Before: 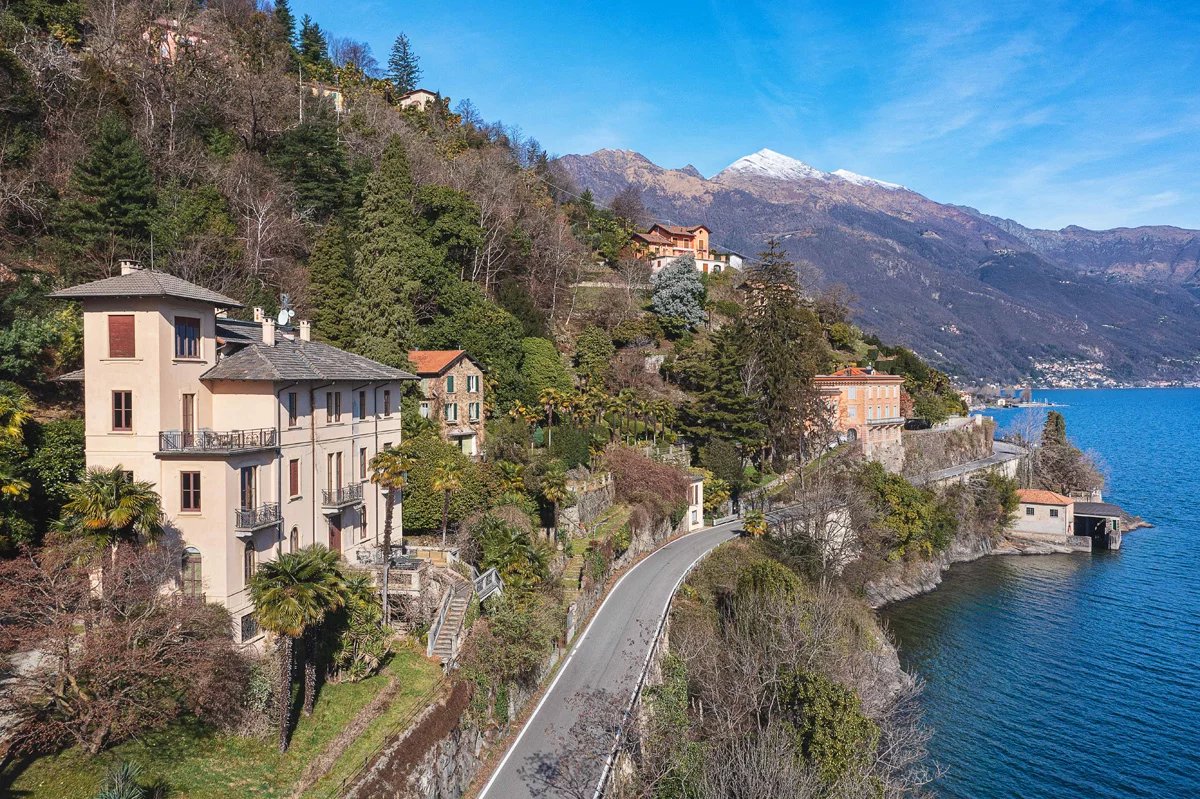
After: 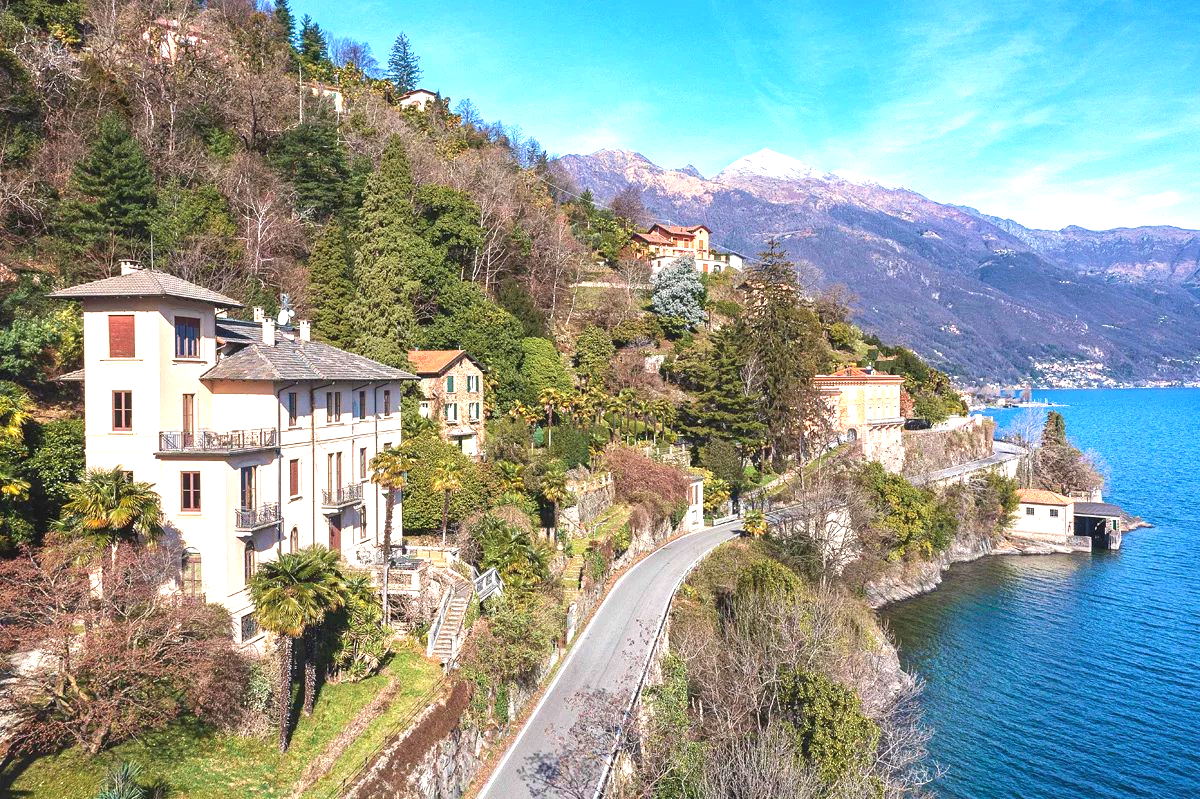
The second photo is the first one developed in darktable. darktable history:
velvia: on, module defaults
exposure: exposure 1 EV, compensate exposure bias true, compensate highlight preservation false
